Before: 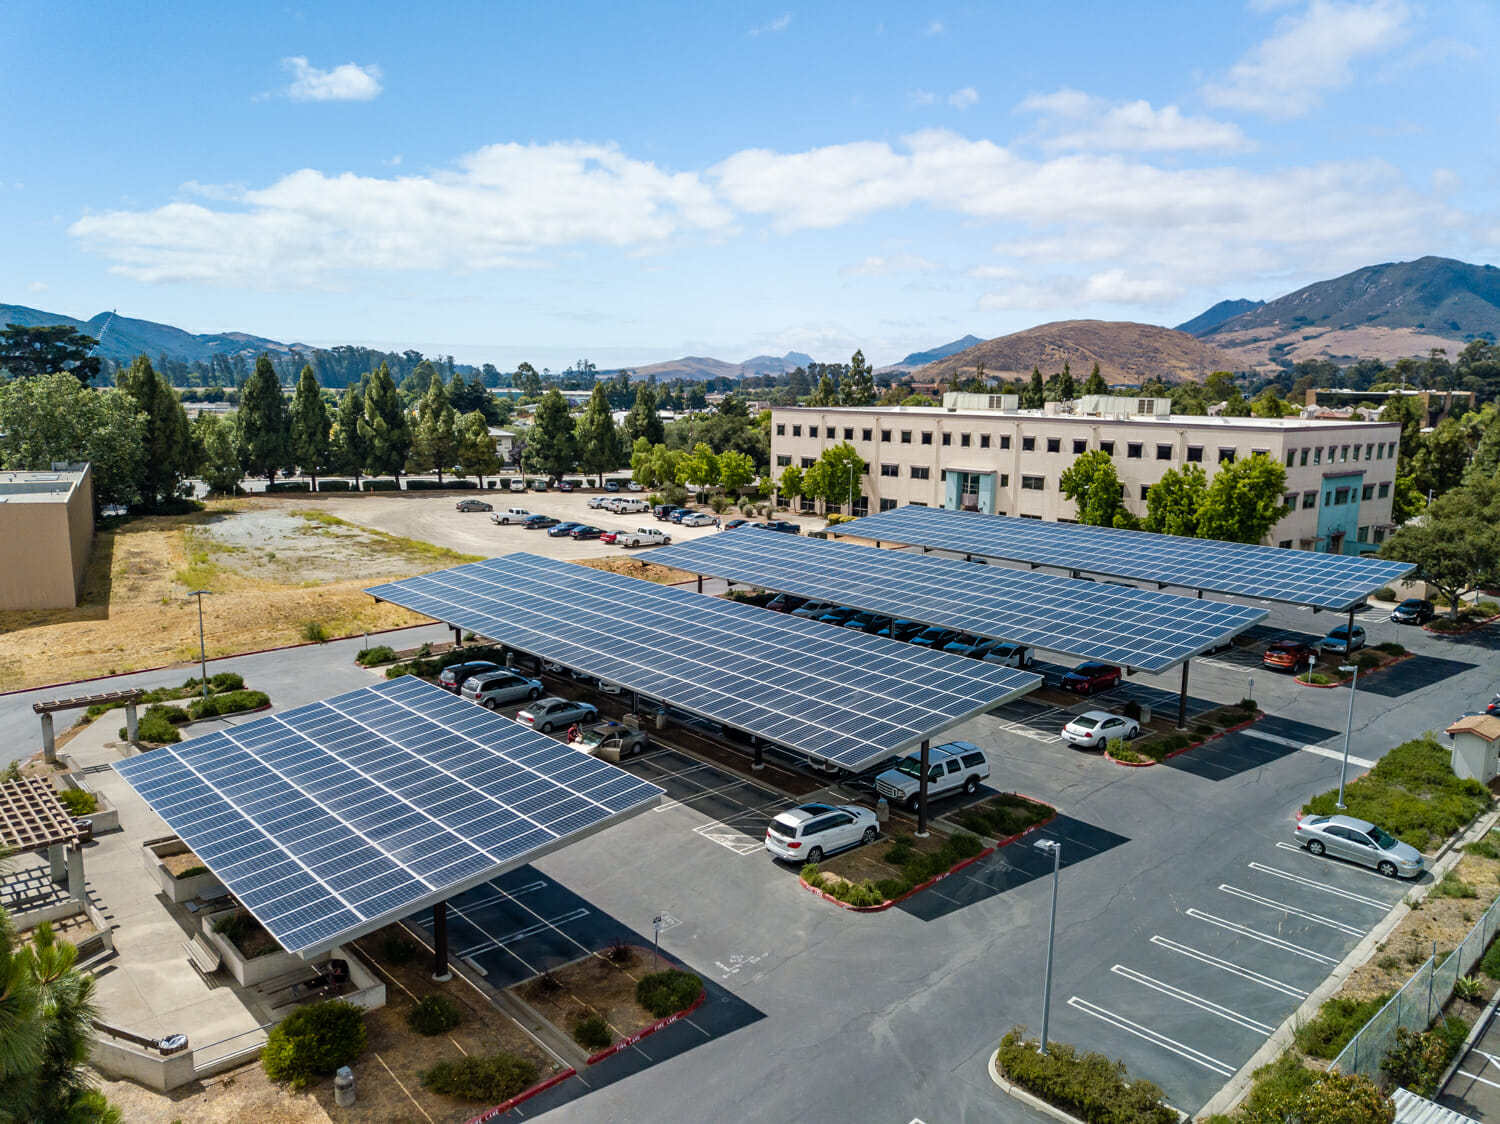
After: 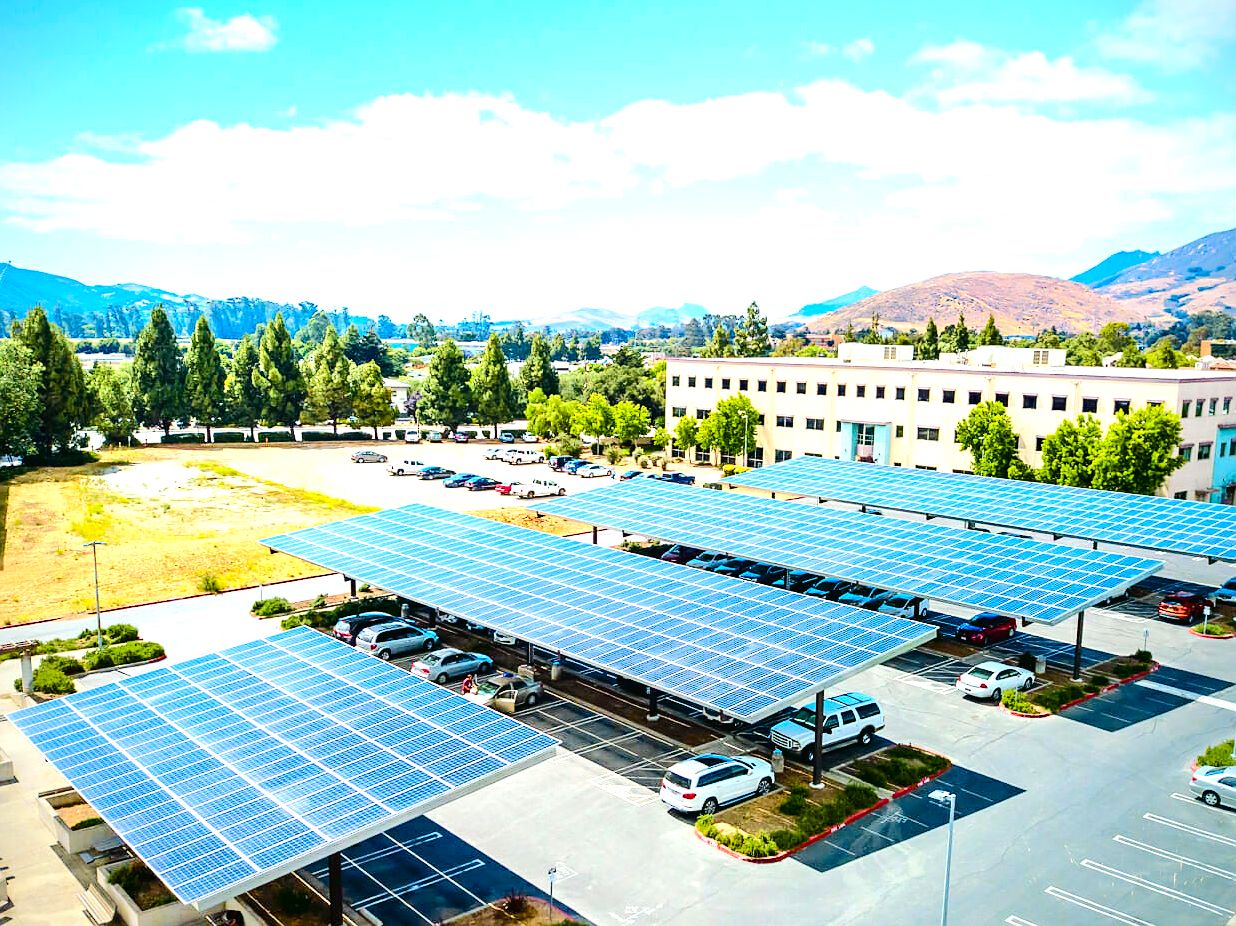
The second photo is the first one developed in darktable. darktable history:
sharpen: radius 1.035
tone curve: curves: ch0 [(0, 0.017) (0.091, 0.04) (0.296, 0.276) (0.439, 0.482) (0.64, 0.729) (0.785, 0.817) (0.995, 0.917)]; ch1 [(0, 0) (0.384, 0.365) (0.463, 0.447) (0.486, 0.474) (0.503, 0.497) (0.526, 0.52) (0.555, 0.564) (0.578, 0.589) (0.638, 0.66) (0.766, 0.773) (1, 1)]; ch2 [(0, 0) (0.374, 0.344) (0.446, 0.443) (0.501, 0.509) (0.528, 0.522) (0.569, 0.593) (0.61, 0.646) (0.666, 0.688) (1, 1)], color space Lab, independent channels, preserve colors none
crop and rotate: left 7.025%, top 4.426%, right 10.565%, bottom 13.173%
color balance rgb: linear chroma grading › mid-tones 7.777%, perceptual saturation grading › global saturation 20%, perceptual saturation grading › highlights -24.752%, perceptual saturation grading › shadows 49.746%, perceptual brilliance grading › global brilliance 24.855%, global vibrance 9.627%
vignetting: fall-off radius 60.52%, brightness -0.608, saturation 0.003
exposure: black level correction 0, exposure 1.099 EV, compensate highlight preservation false
